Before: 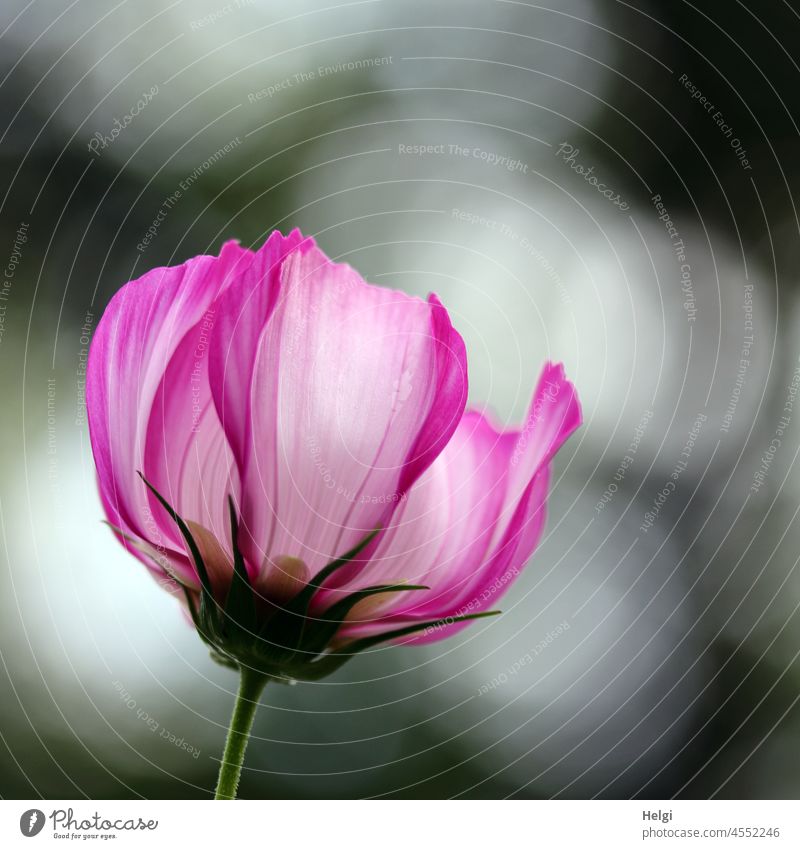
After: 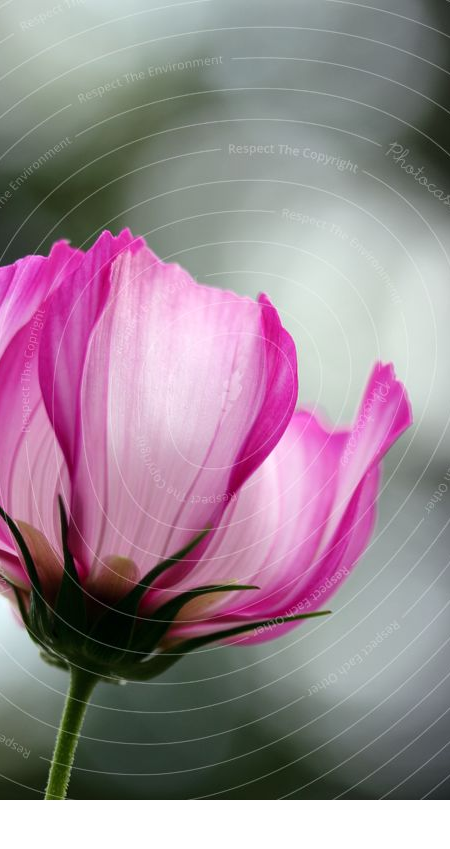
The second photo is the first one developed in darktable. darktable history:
crop: left 21.335%, right 22.384%
